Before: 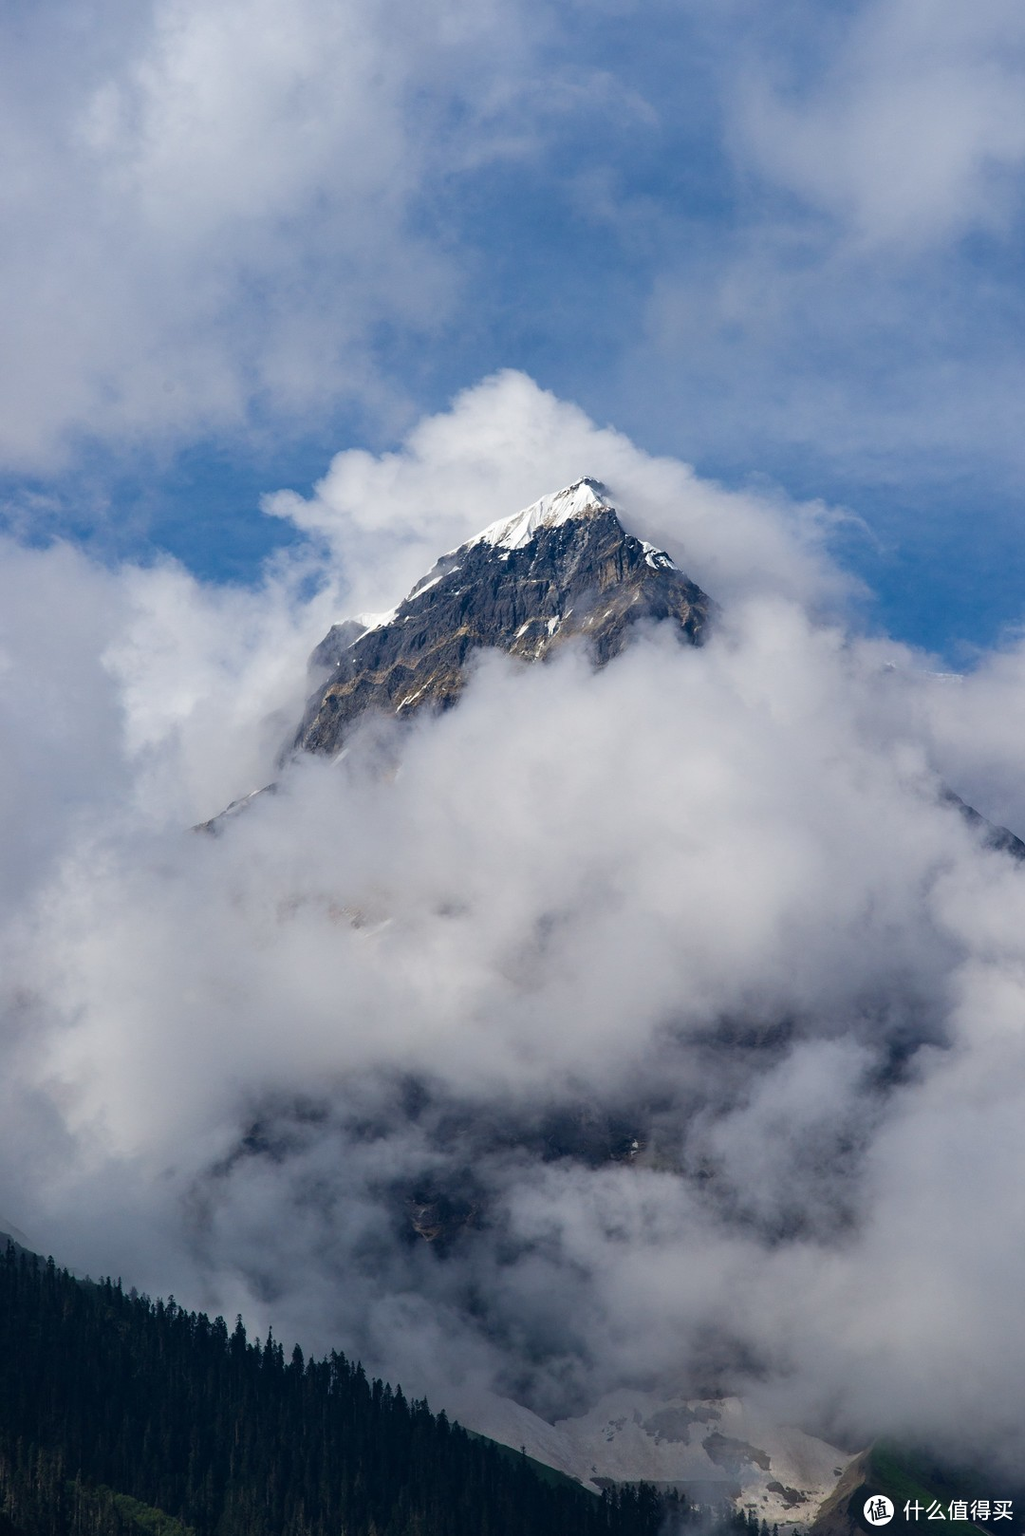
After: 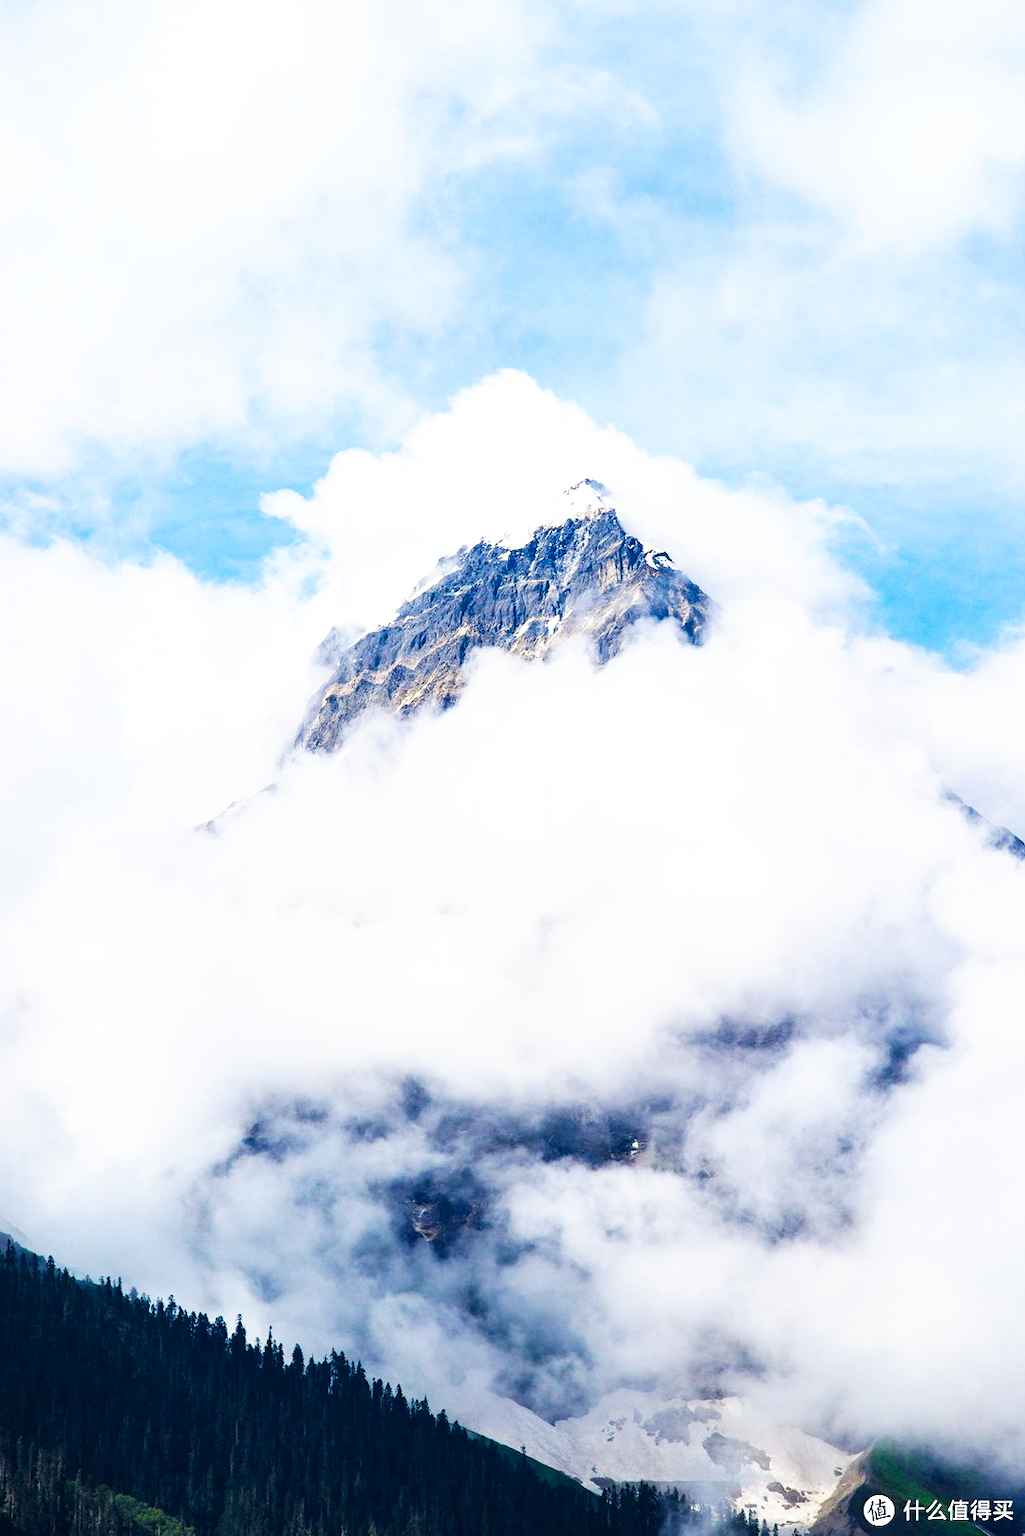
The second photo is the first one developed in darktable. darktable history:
base curve: curves: ch0 [(0, 0) (0.007, 0.004) (0.027, 0.03) (0.046, 0.07) (0.207, 0.54) (0.442, 0.872) (0.673, 0.972) (1, 1)], preserve colors none
exposure: exposure 0.781 EV, compensate highlight preservation false
